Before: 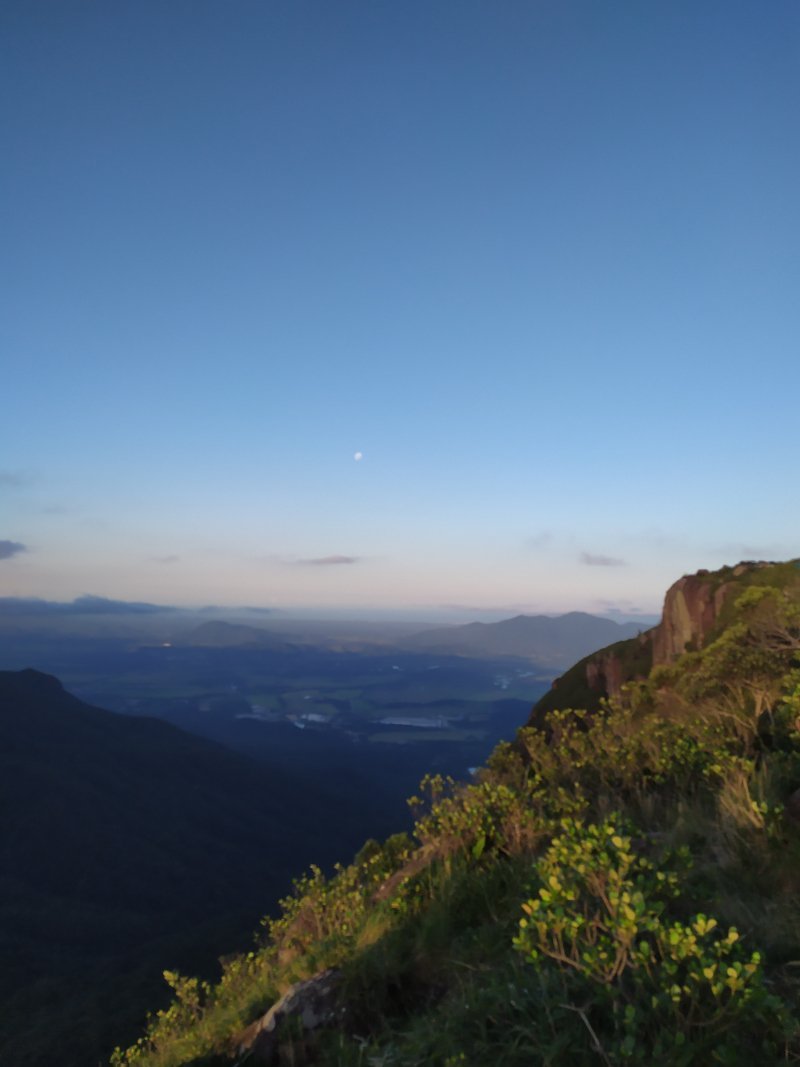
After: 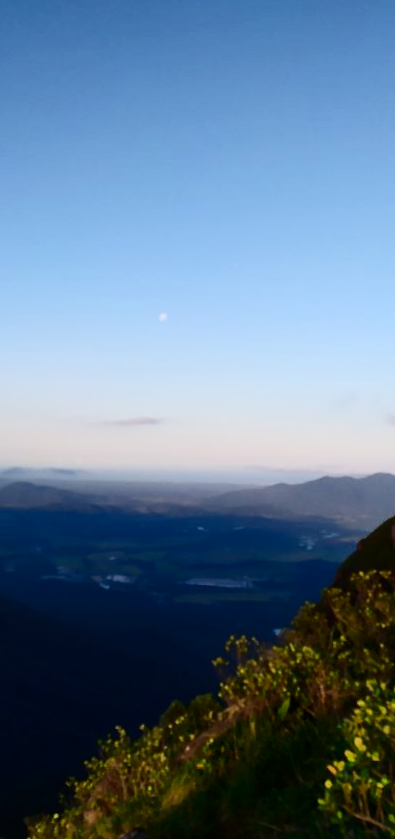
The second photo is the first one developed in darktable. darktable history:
filmic rgb: black relative exposure -7.65 EV, white relative exposure 4.56 EV, threshold 5.96 EV, hardness 3.61, contrast in shadows safe, enable highlight reconstruction true
crop and rotate: angle 0.021°, left 24.447%, top 13.036%, right 26.093%, bottom 8.213%
shadows and highlights: radius 335.21, shadows 65.27, highlights 5.17, compress 88.05%, soften with gaussian
contrast brightness saturation: contrast 0.404, brightness 0.054, saturation 0.257
